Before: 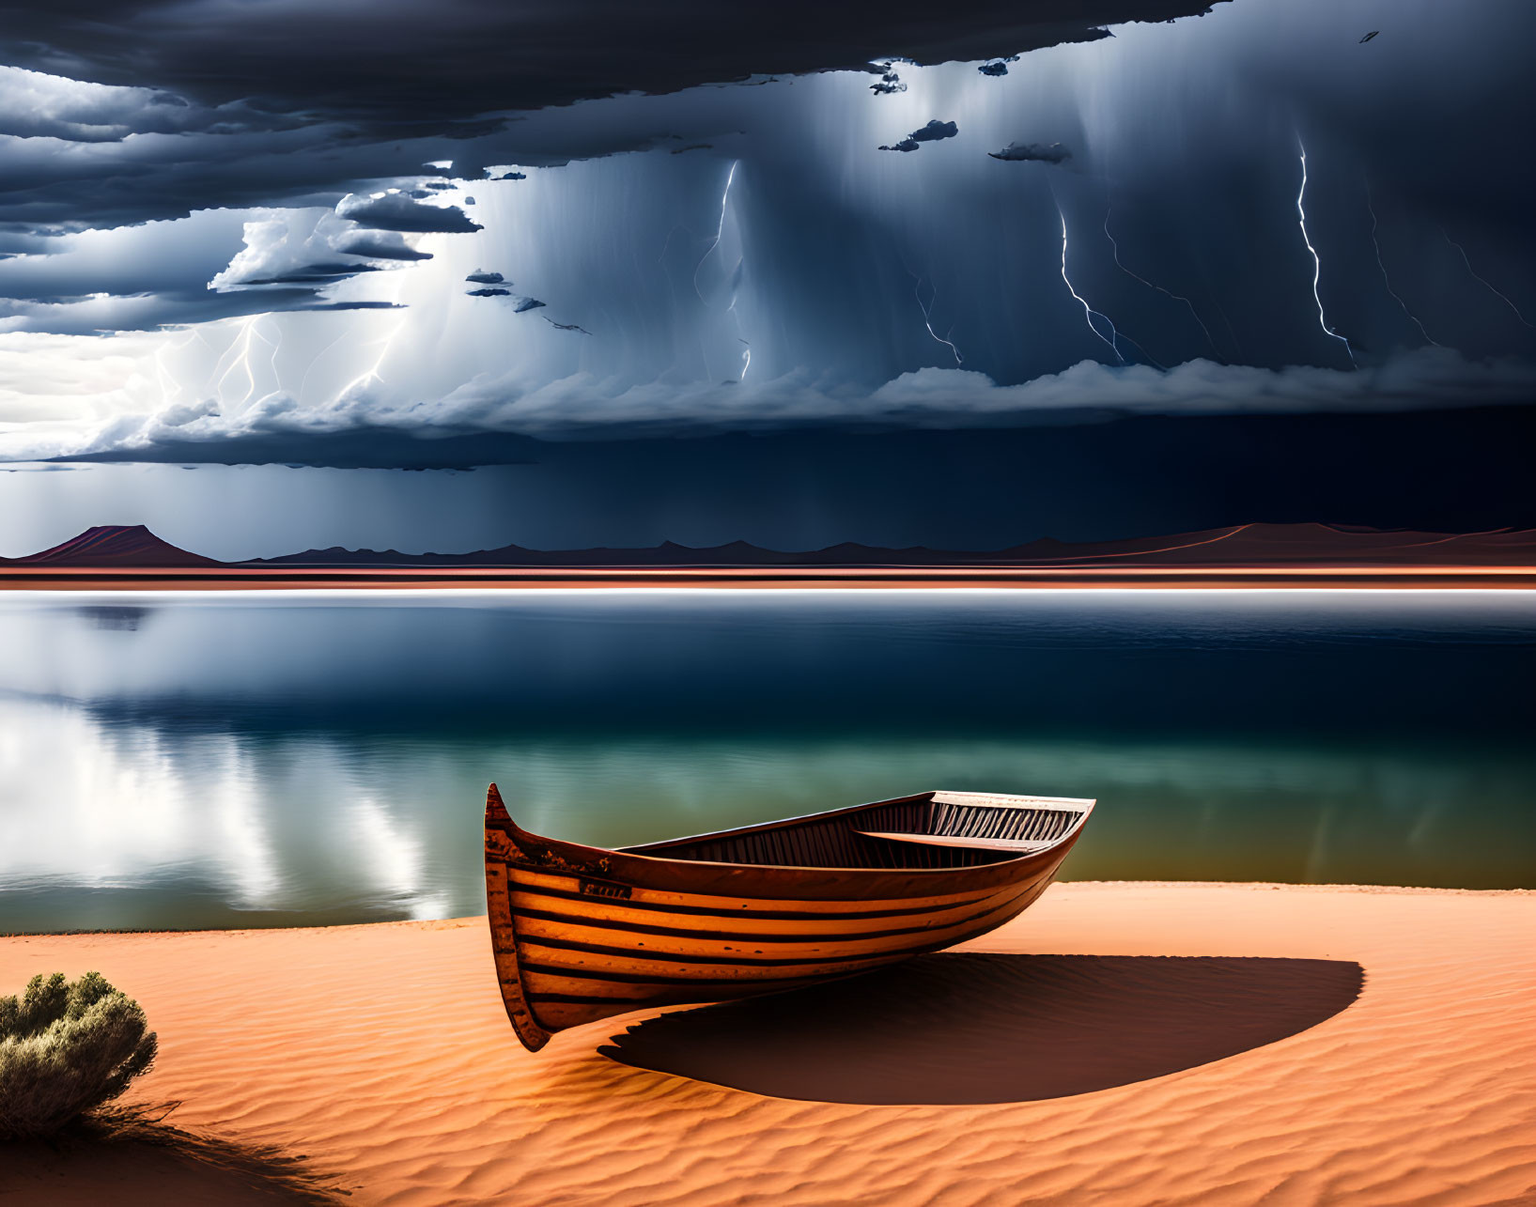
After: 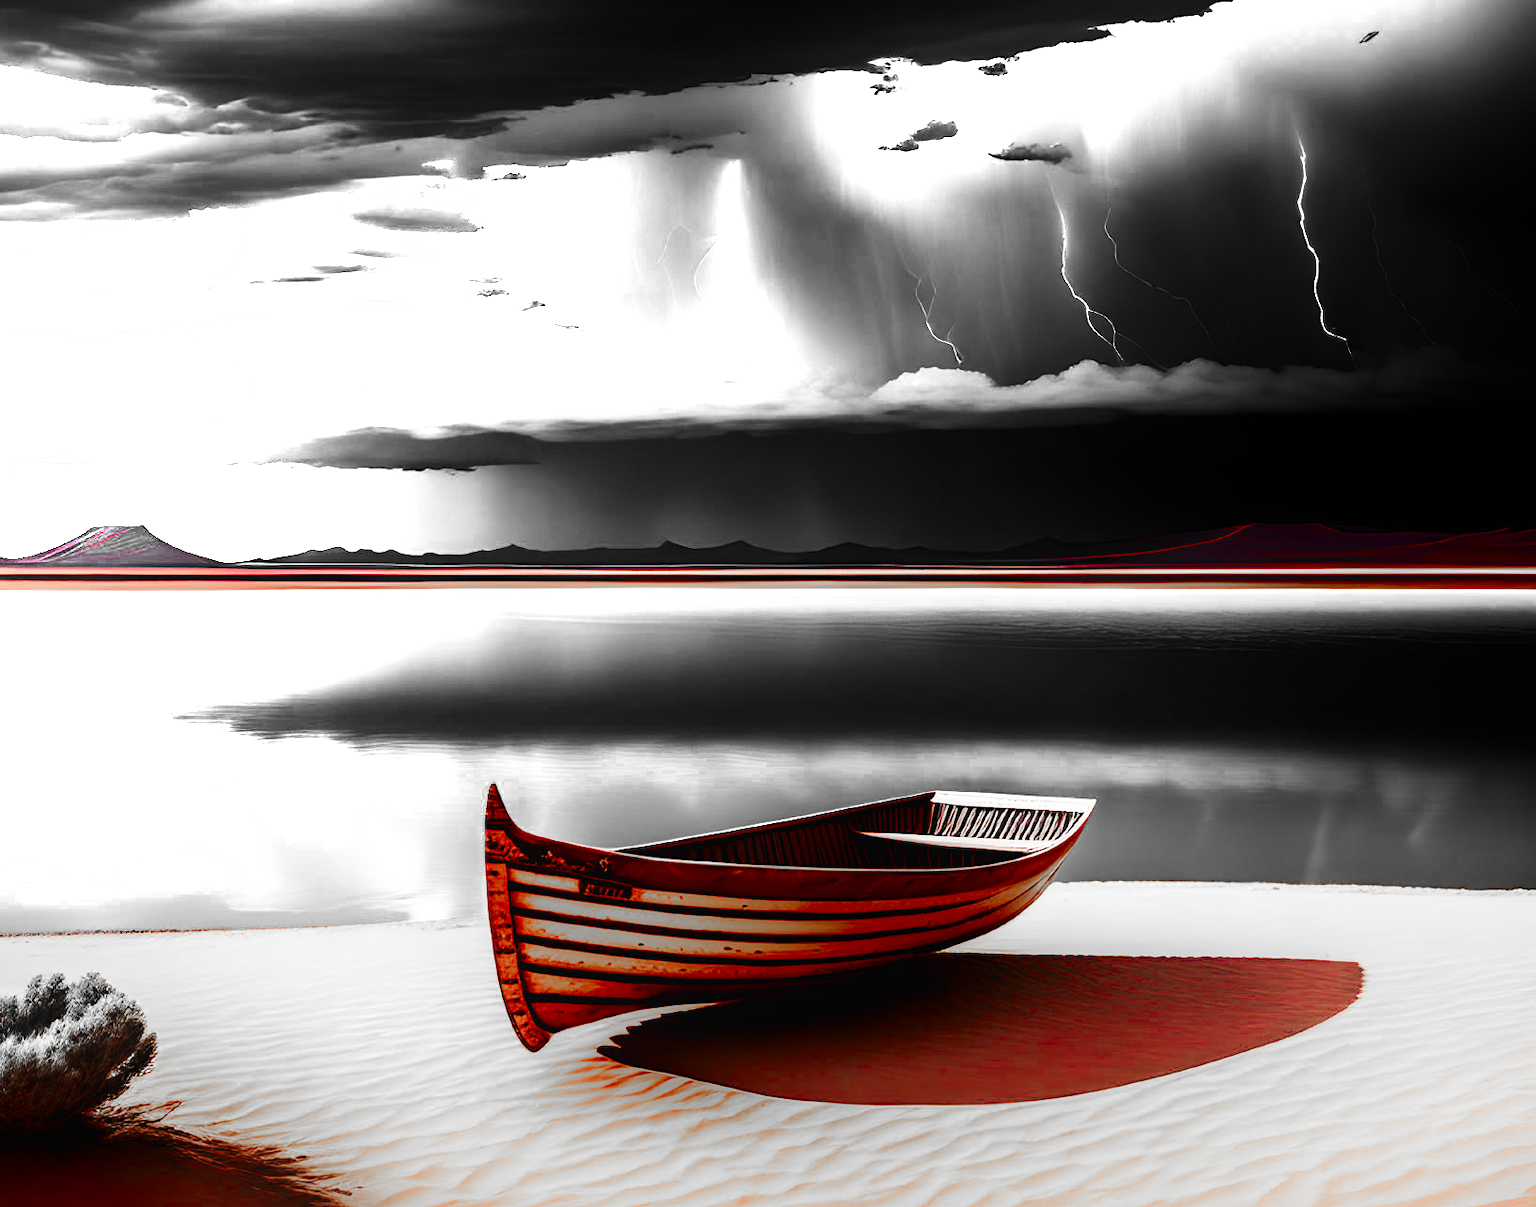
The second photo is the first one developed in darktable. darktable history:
contrast brightness saturation: contrast 0.099, brightness 0.035, saturation 0.089
color zones: curves: ch0 [(0, 0.352) (0.143, 0.407) (0.286, 0.386) (0.429, 0.431) (0.571, 0.829) (0.714, 0.853) (0.857, 0.833) (1, 0.352)]; ch1 [(0, 0.604) (0.072, 0.726) (0.096, 0.608) (0.205, 0.007) (0.571, -0.006) (0.839, -0.013) (0.857, -0.012) (1, 0.604)]
shadows and highlights: shadows -89.52, highlights 89.19, soften with gaussian
base curve: curves: ch0 [(0, 0.003) (0.001, 0.002) (0.006, 0.004) (0.02, 0.022) (0.048, 0.086) (0.094, 0.234) (0.162, 0.431) (0.258, 0.629) (0.385, 0.8) (0.548, 0.918) (0.751, 0.988) (1, 1)], preserve colors none
